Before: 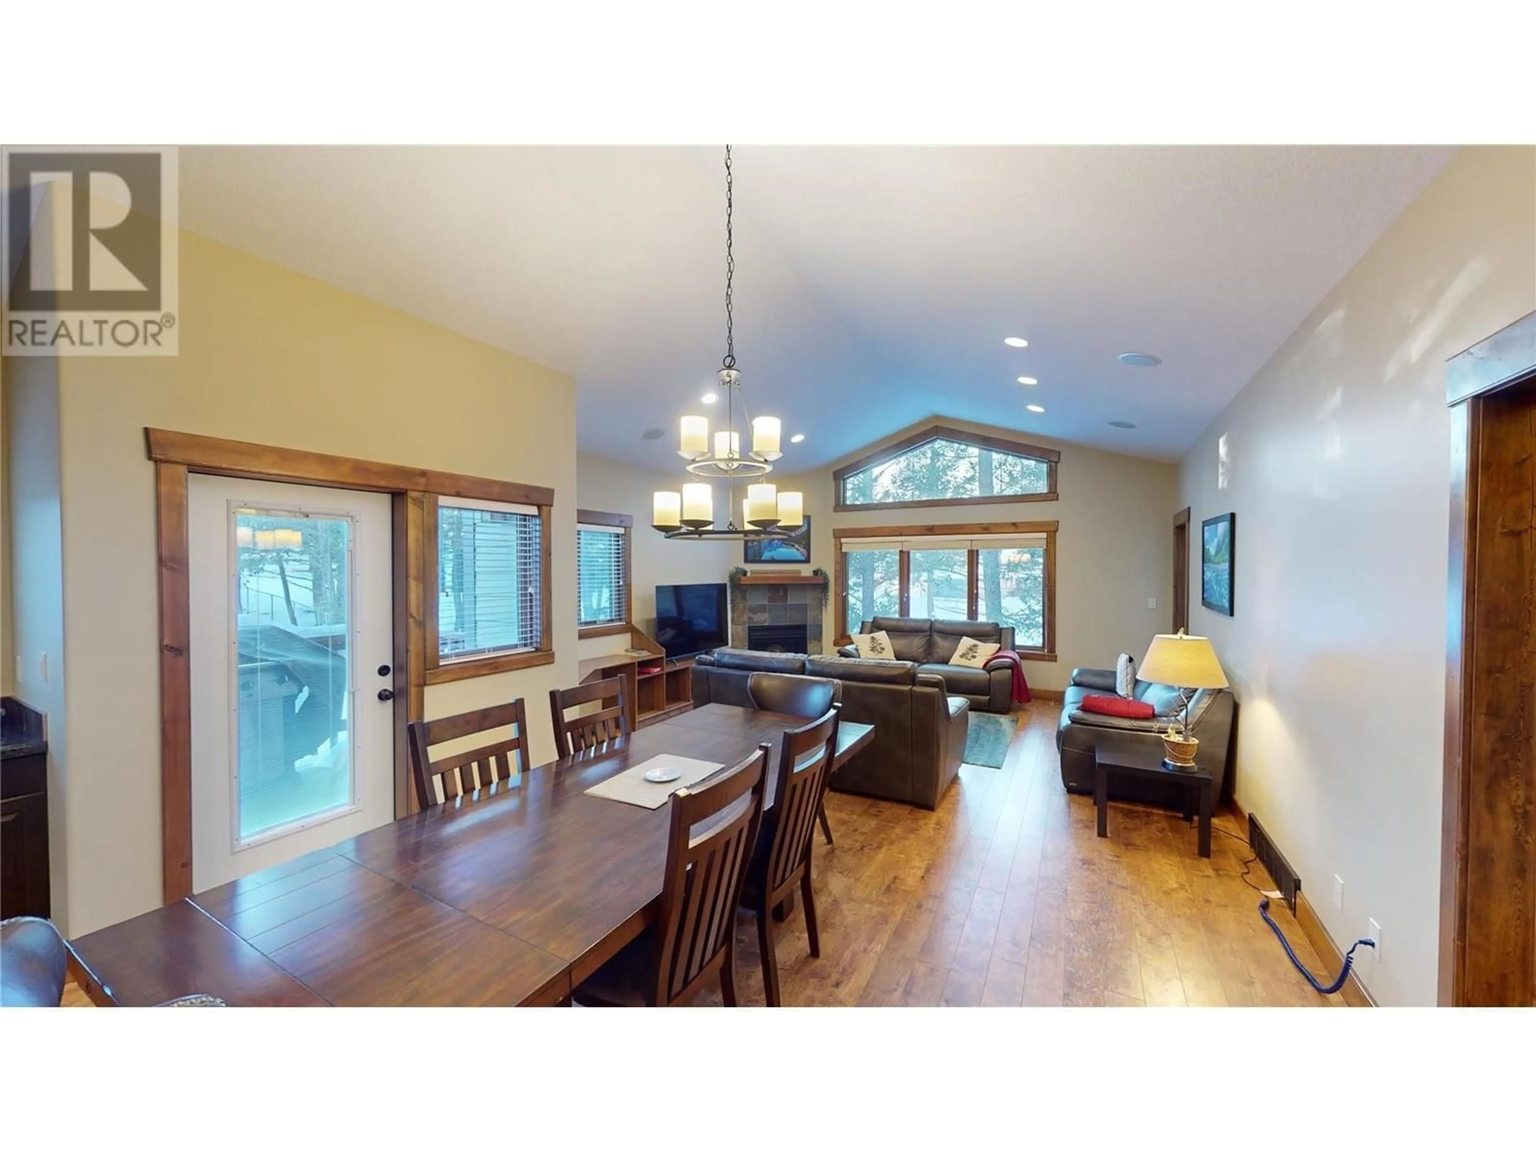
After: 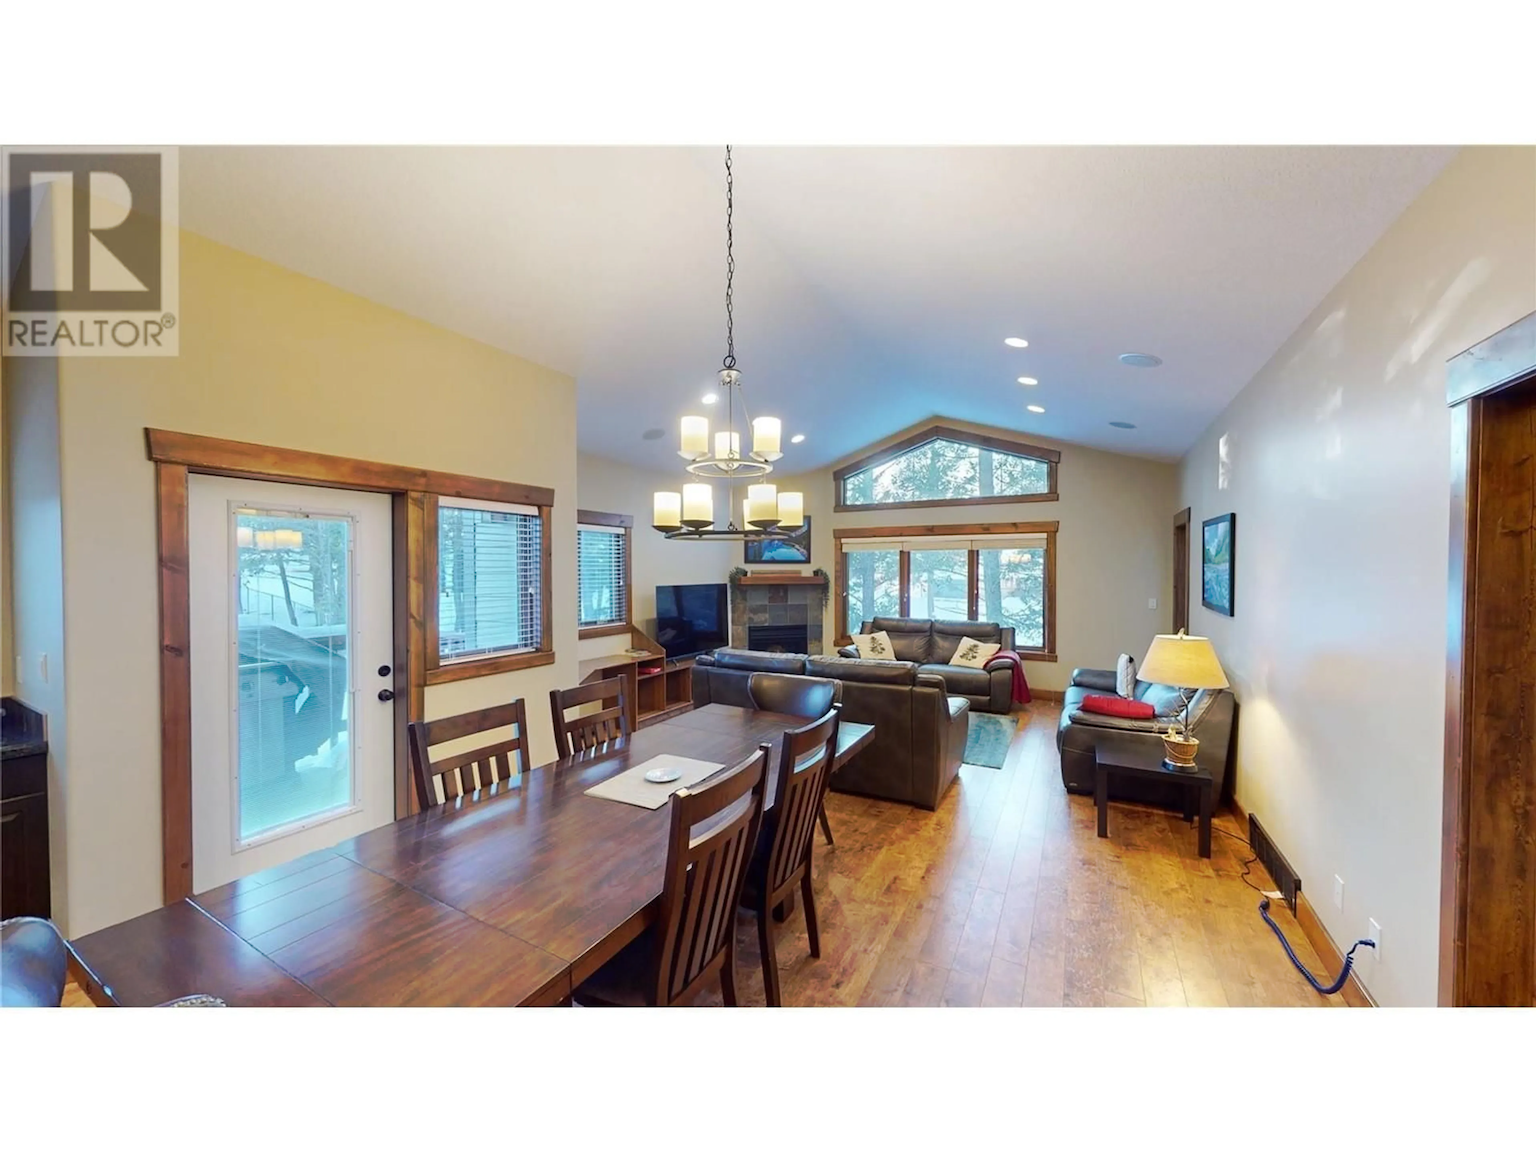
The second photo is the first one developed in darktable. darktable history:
tone curve: curves: ch0 [(0, 0) (0.003, 0.003) (0.011, 0.011) (0.025, 0.024) (0.044, 0.043) (0.069, 0.068) (0.1, 0.098) (0.136, 0.133) (0.177, 0.173) (0.224, 0.22) (0.277, 0.271) (0.335, 0.328) (0.399, 0.39) (0.468, 0.458) (0.543, 0.563) (0.623, 0.64) (0.709, 0.722) (0.801, 0.809) (0.898, 0.902) (1, 1)], preserve colors none
